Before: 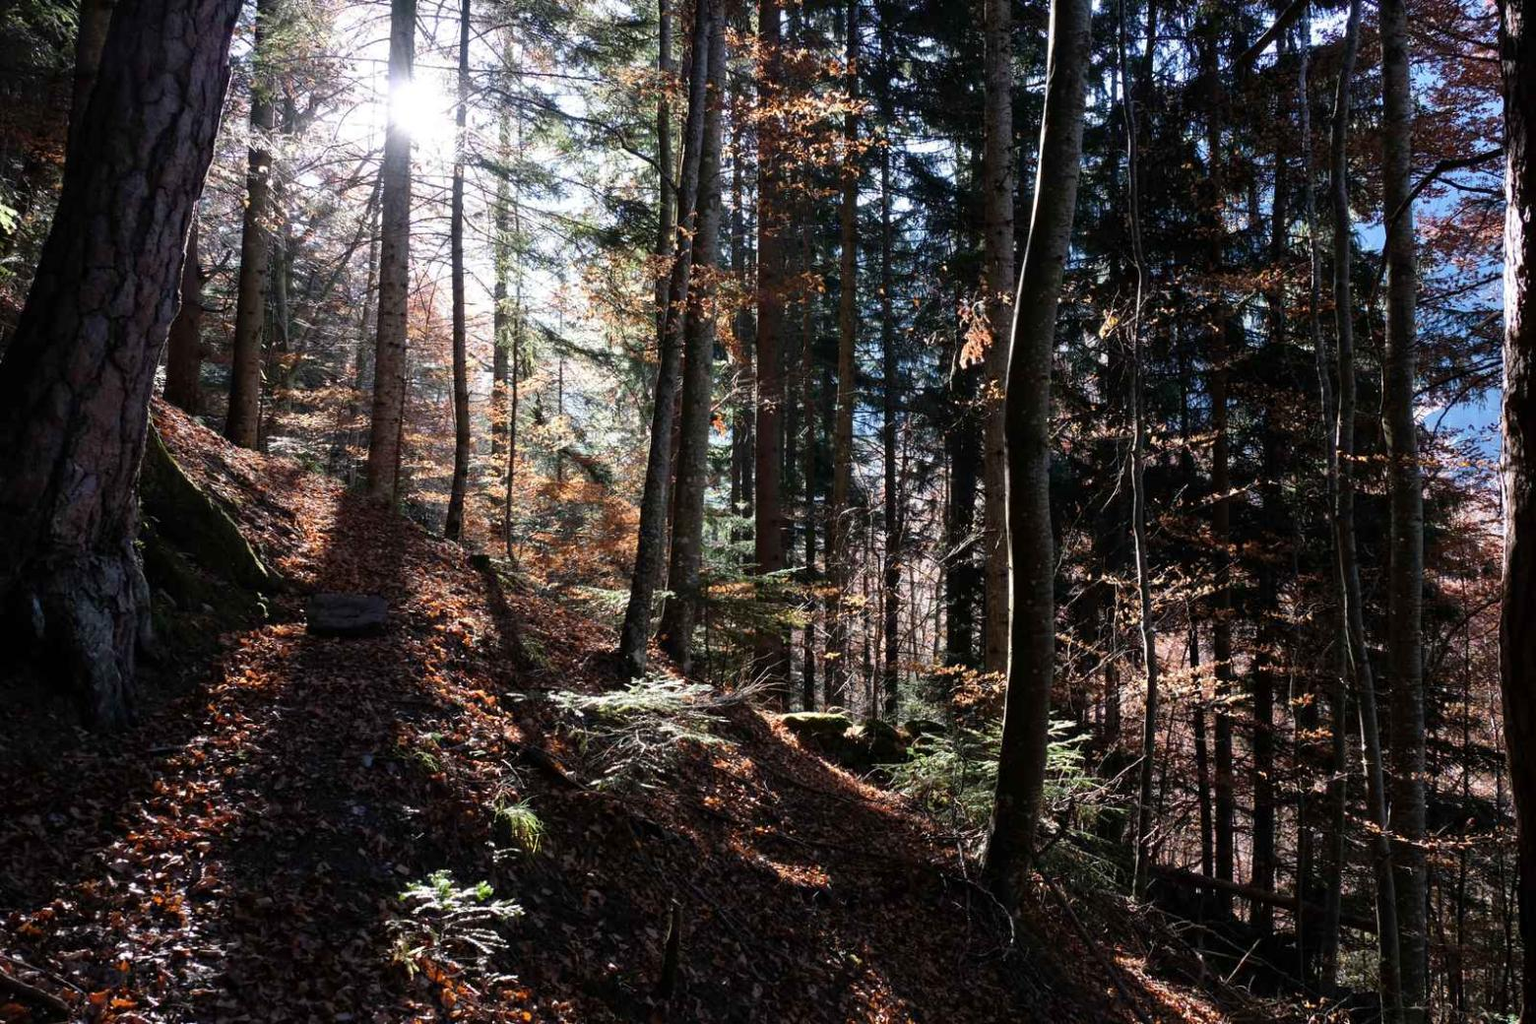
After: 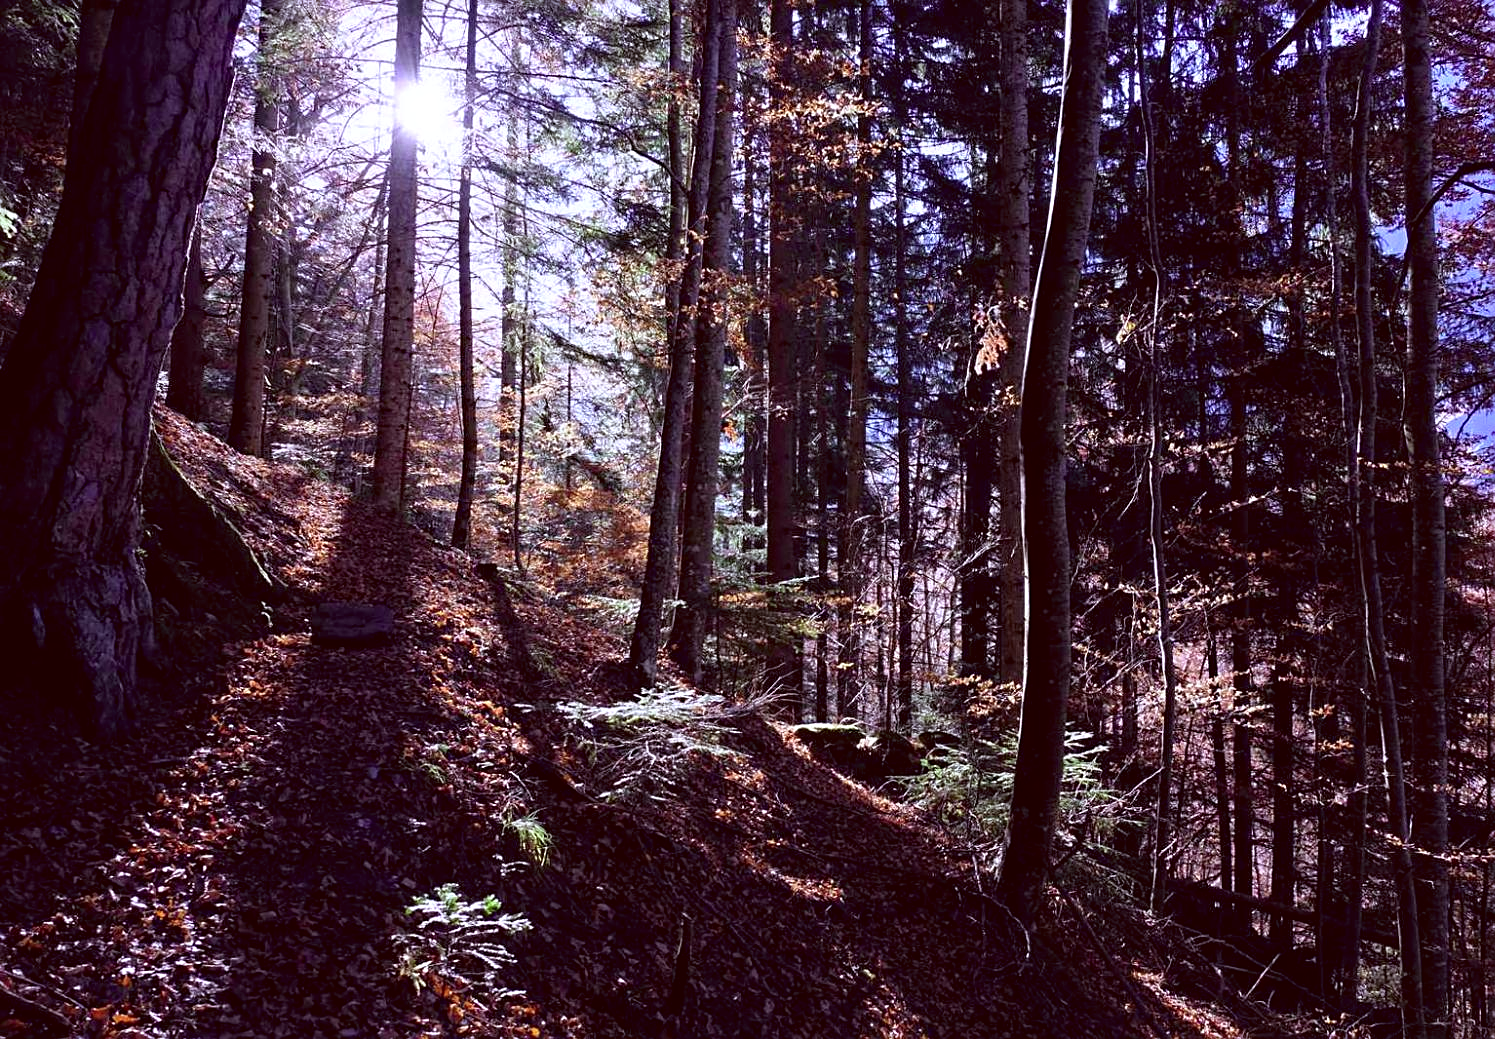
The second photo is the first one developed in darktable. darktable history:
color correction: highlights a* 10.12, highlights b* 39.04, shadows a* 14.62, shadows b* 3.37
haze removal: compatibility mode true, adaptive false
sharpen: on, module defaults
color calibration: illuminant as shot in camera, x 0.442, y 0.413, temperature 2903.13 K
crop: right 4.126%, bottom 0.031%
